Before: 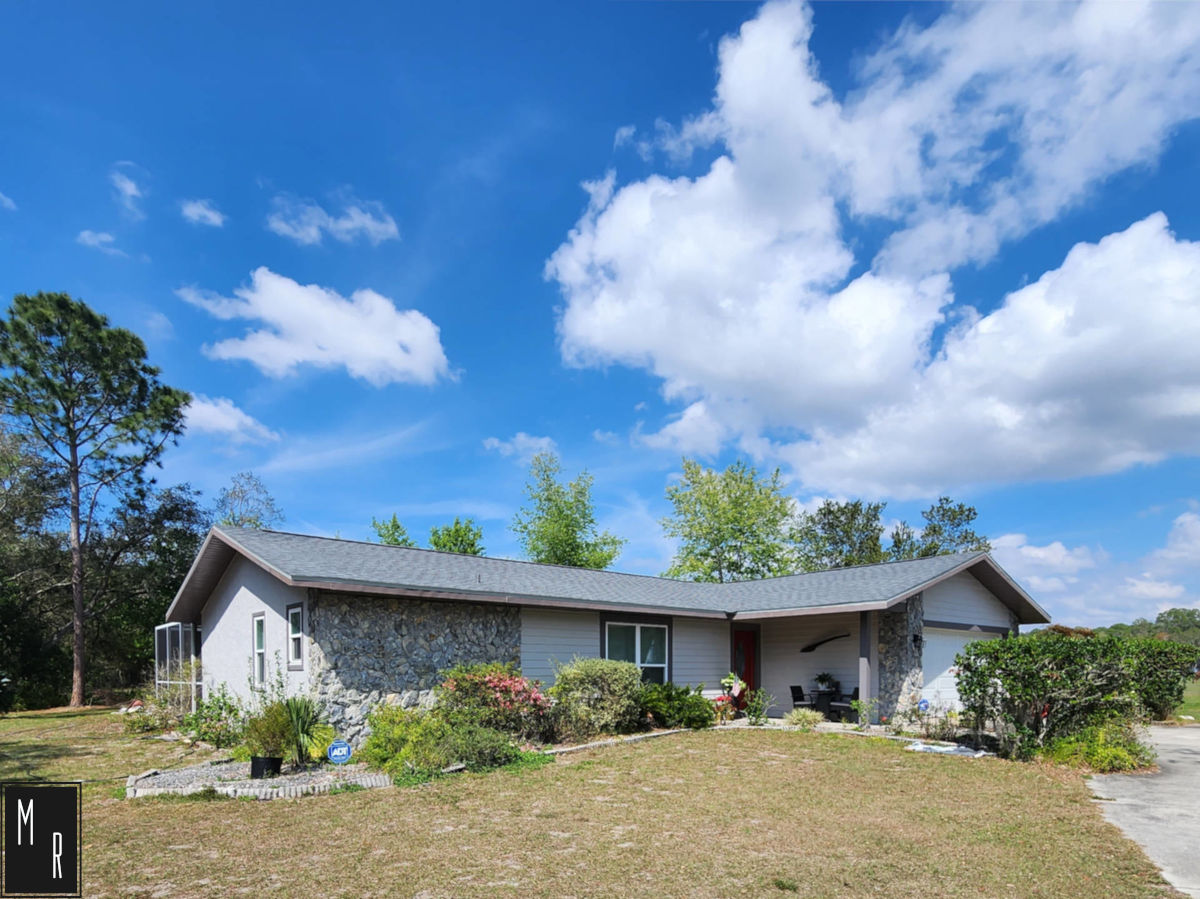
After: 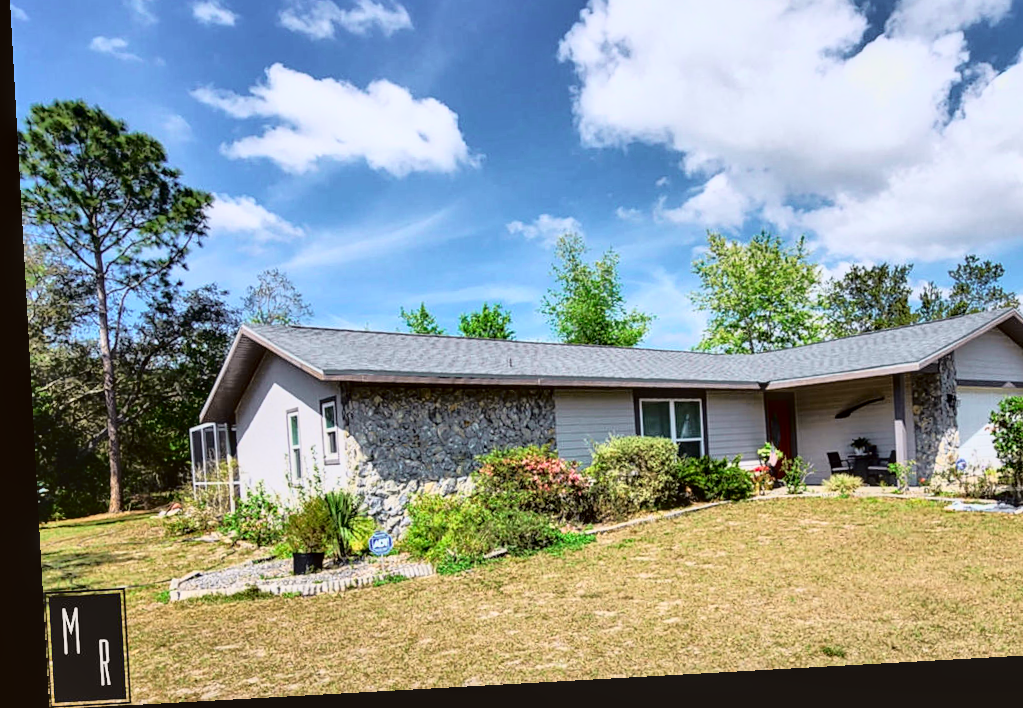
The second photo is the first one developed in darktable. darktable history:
white balance: red 1, blue 1
crop: top 26.531%, right 17.959%
tone curve: curves: ch0 [(0, 0.015) (0.091, 0.055) (0.184, 0.159) (0.304, 0.382) (0.492, 0.579) (0.628, 0.755) (0.832, 0.932) (0.984, 0.963)]; ch1 [(0, 0) (0.34, 0.235) (0.493, 0.5) (0.554, 0.56) (0.764, 0.815) (1, 1)]; ch2 [(0, 0) (0.44, 0.458) (0.476, 0.477) (0.542, 0.586) (0.674, 0.724) (1, 1)], color space Lab, independent channels, preserve colors none
shadows and highlights: highlights color adjustment 0%, soften with gaussian
local contrast: on, module defaults
sharpen: amount 0.2
rotate and perspective: rotation -3.18°, automatic cropping off
